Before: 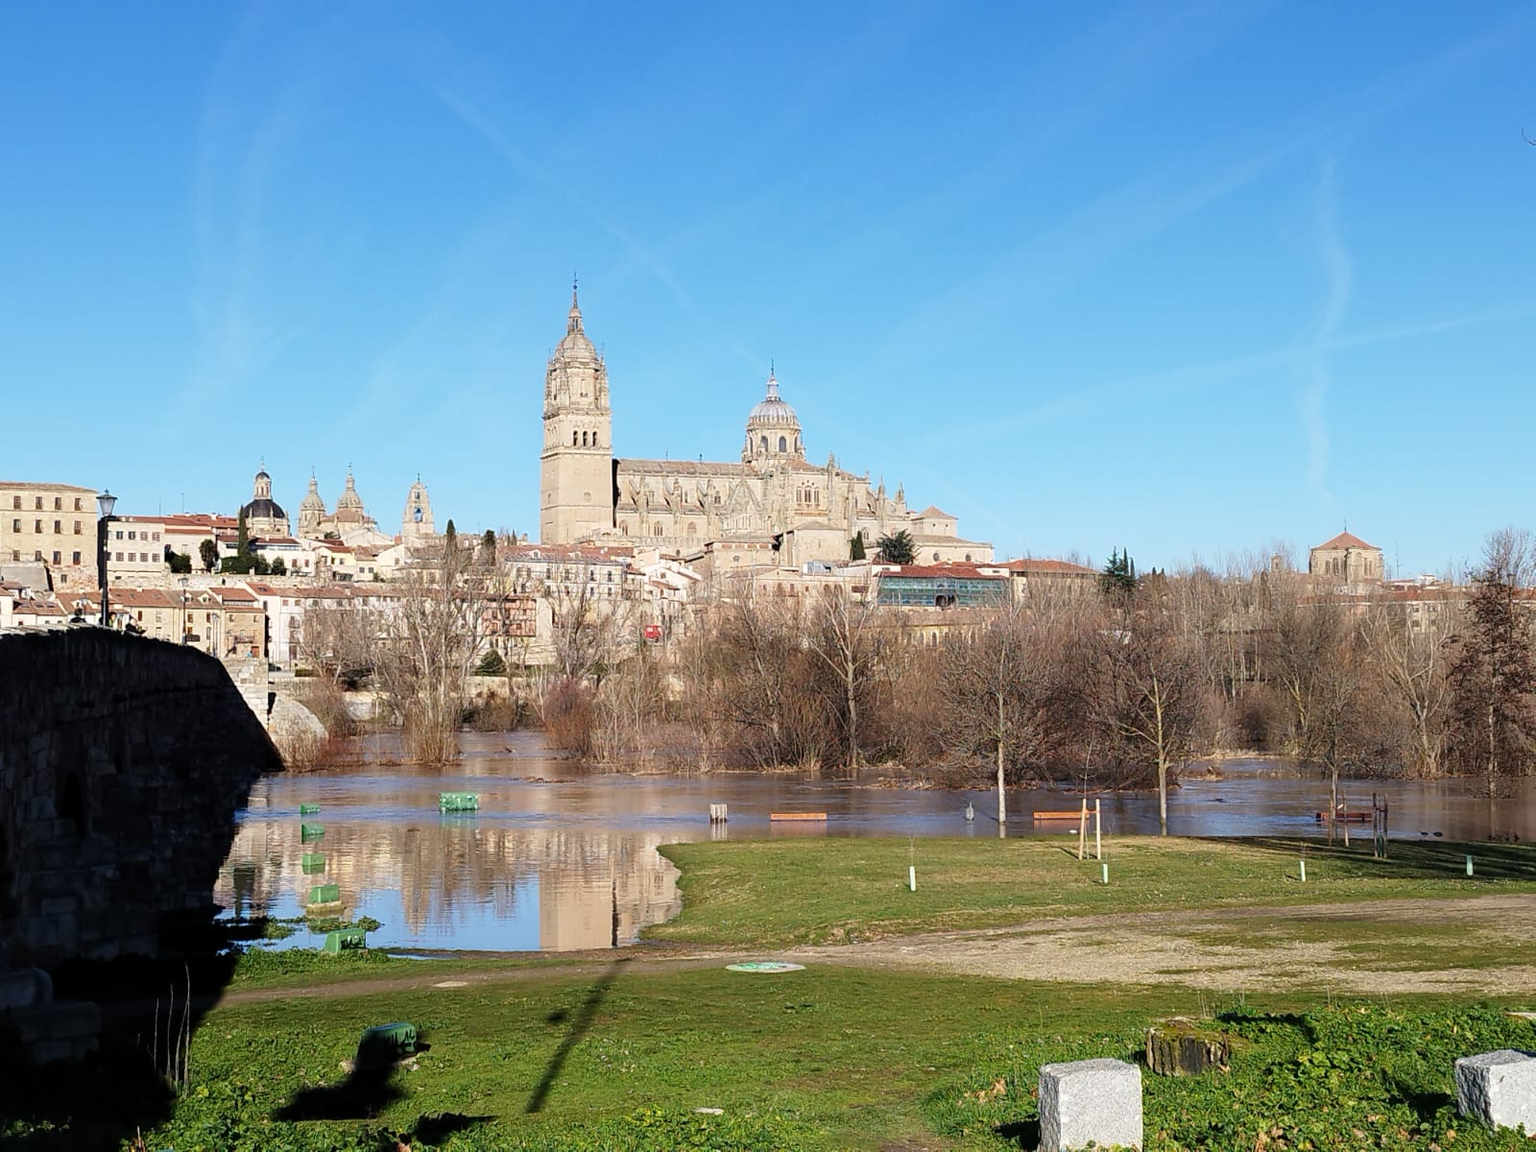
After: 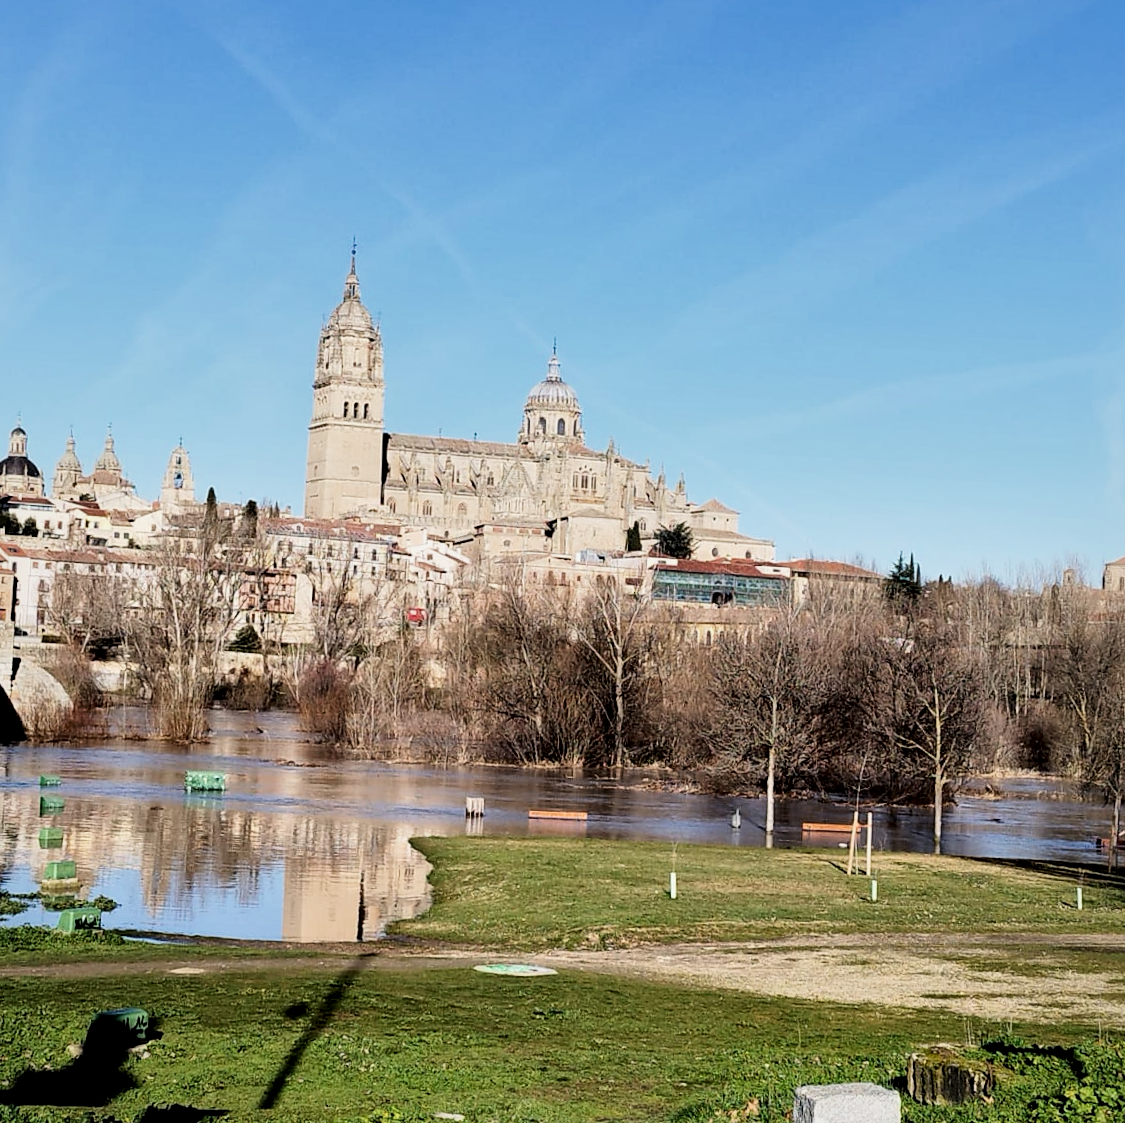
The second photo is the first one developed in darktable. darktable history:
crop and rotate: angle -2.94°, left 14.061%, top 0.024%, right 10.89%, bottom 0.08%
filmic rgb: black relative exposure -5.11 EV, white relative exposure 3.96 EV, hardness 2.89, contrast 1.298
local contrast: mode bilateral grid, contrast 26, coarseness 60, detail 151%, midtone range 0.2
